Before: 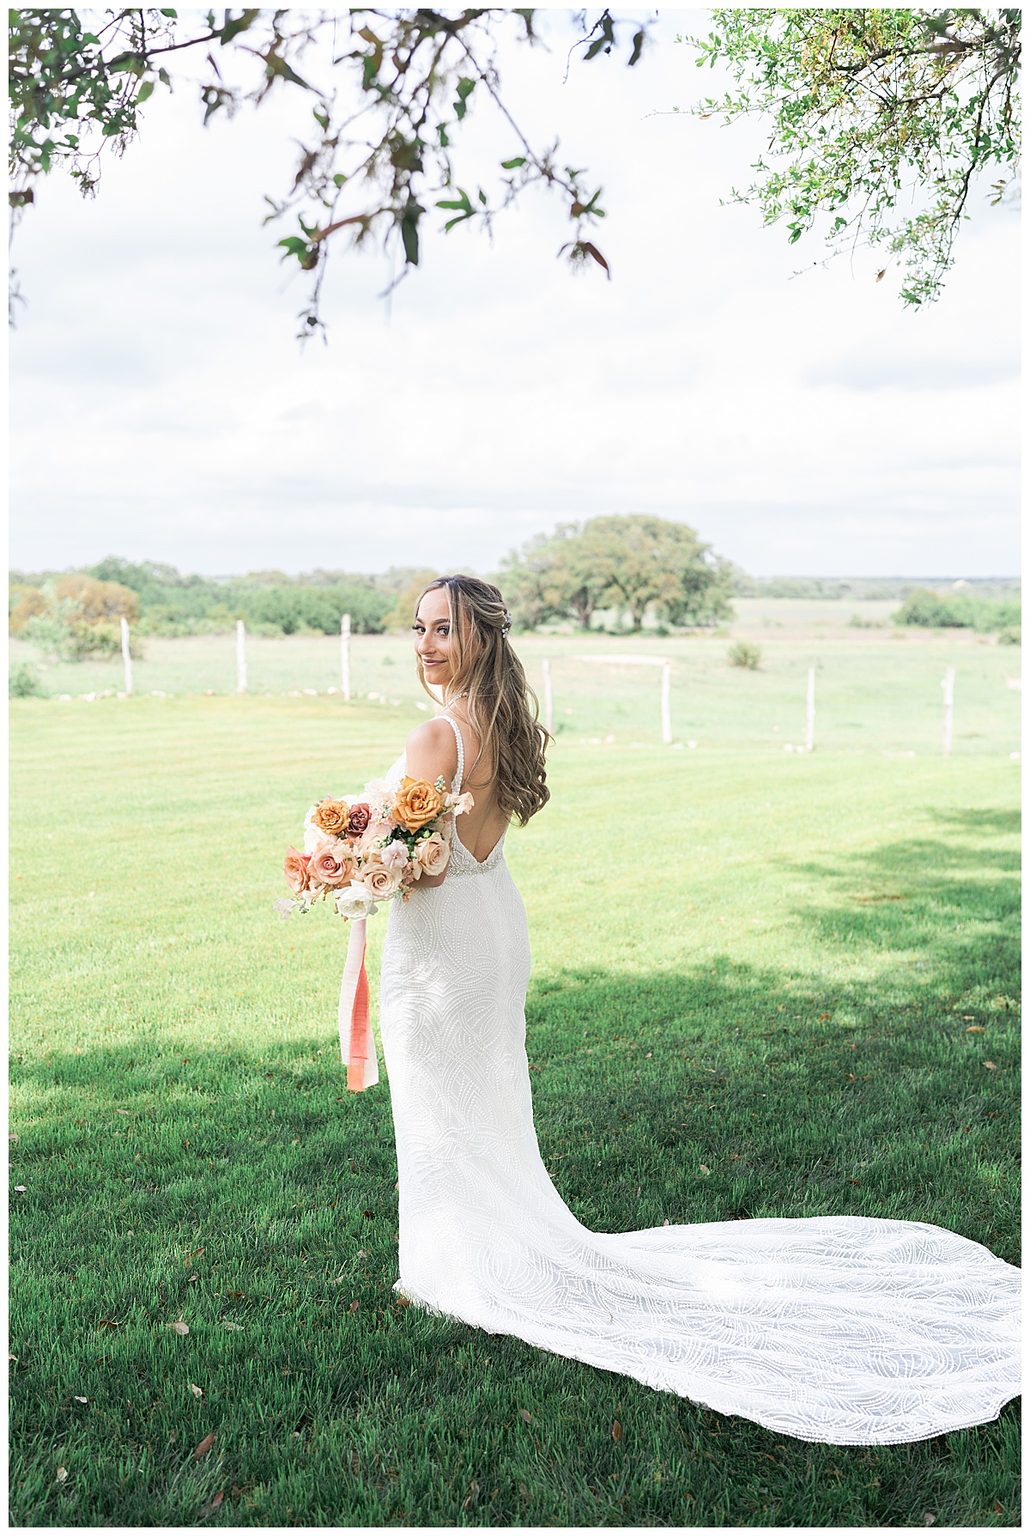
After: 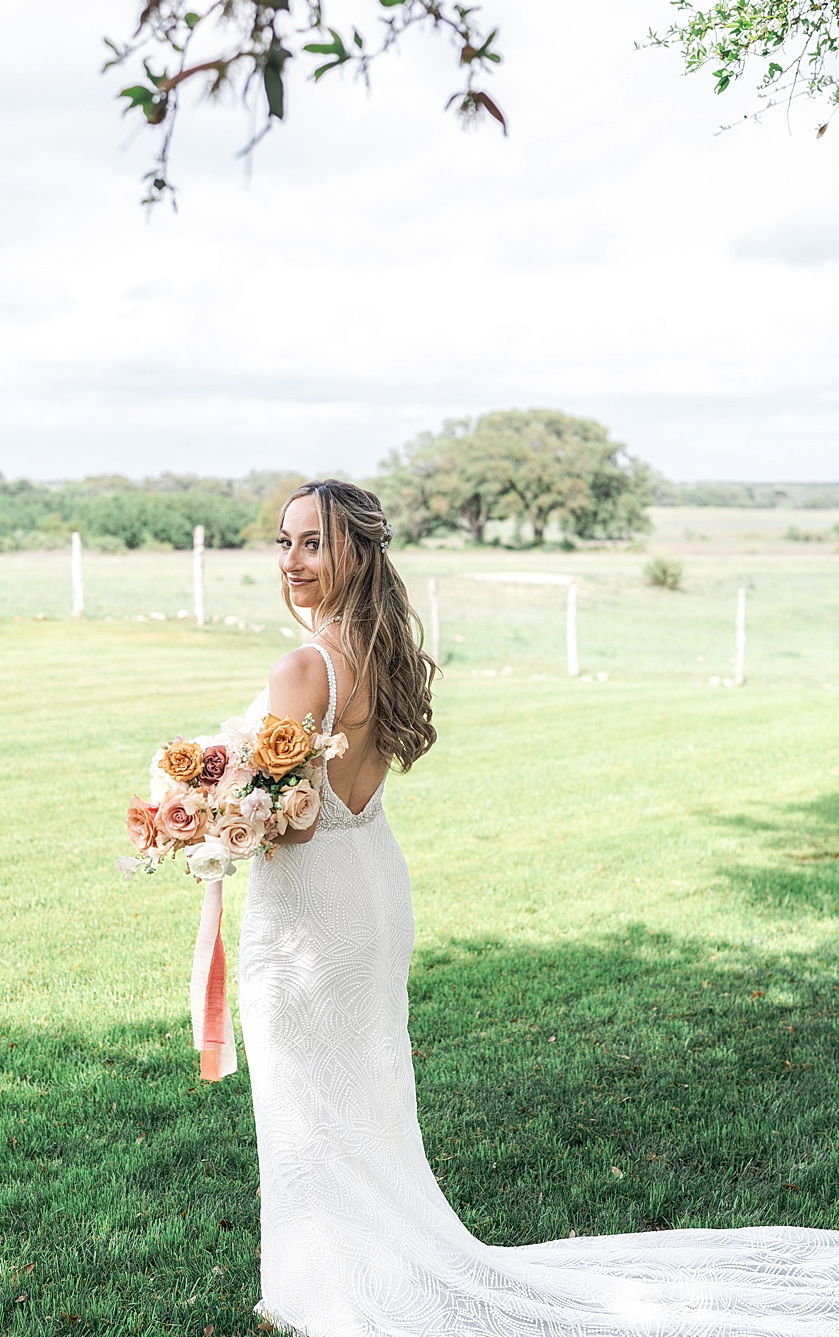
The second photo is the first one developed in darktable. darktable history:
local contrast: detail 130%
crop and rotate: left 17.046%, top 10.659%, right 12.989%, bottom 14.553%
